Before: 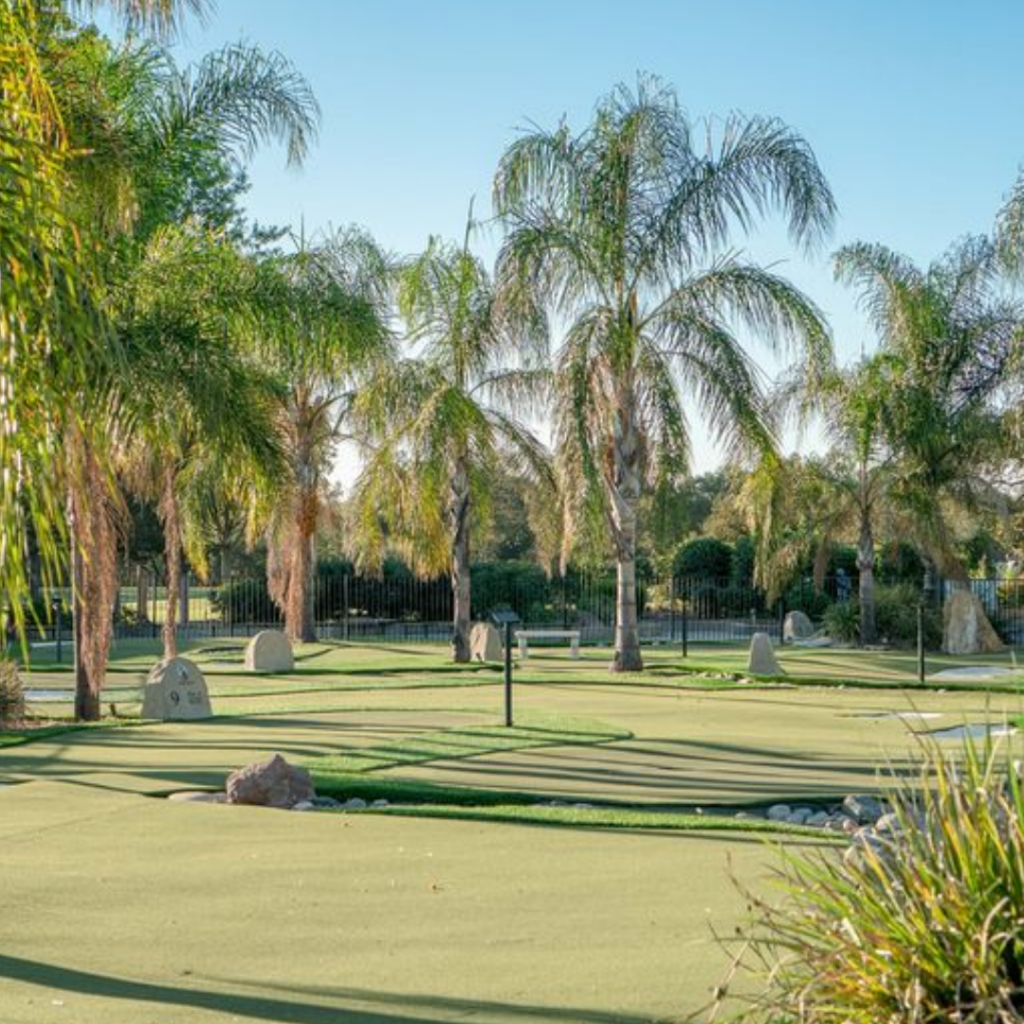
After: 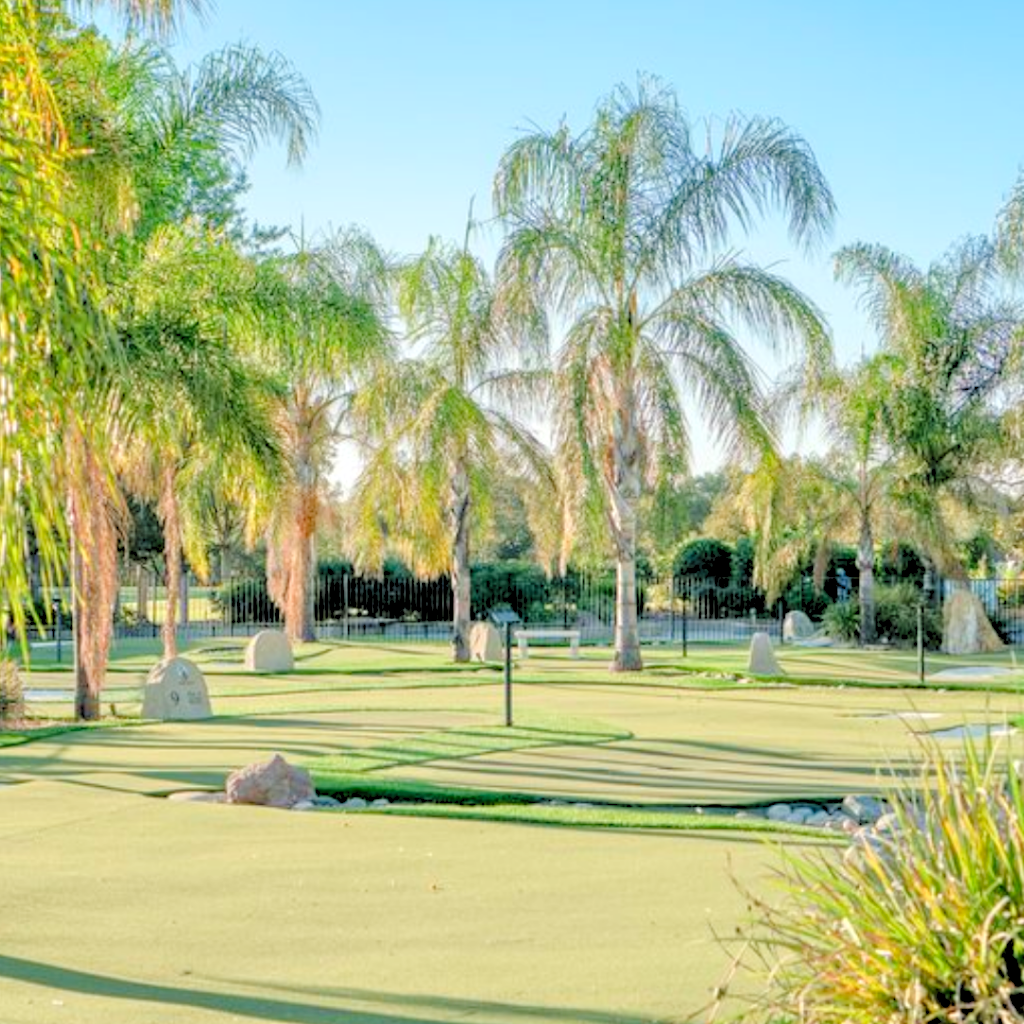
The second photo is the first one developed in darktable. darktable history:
levels: levels [0.093, 0.434, 0.988]
tone equalizer: -8 EV 0.001 EV, -7 EV -0.004 EV, -6 EV 0.009 EV, -5 EV 0.032 EV, -4 EV 0.276 EV, -3 EV 0.644 EV, -2 EV 0.584 EV, -1 EV 0.187 EV, +0 EV 0.024 EV
